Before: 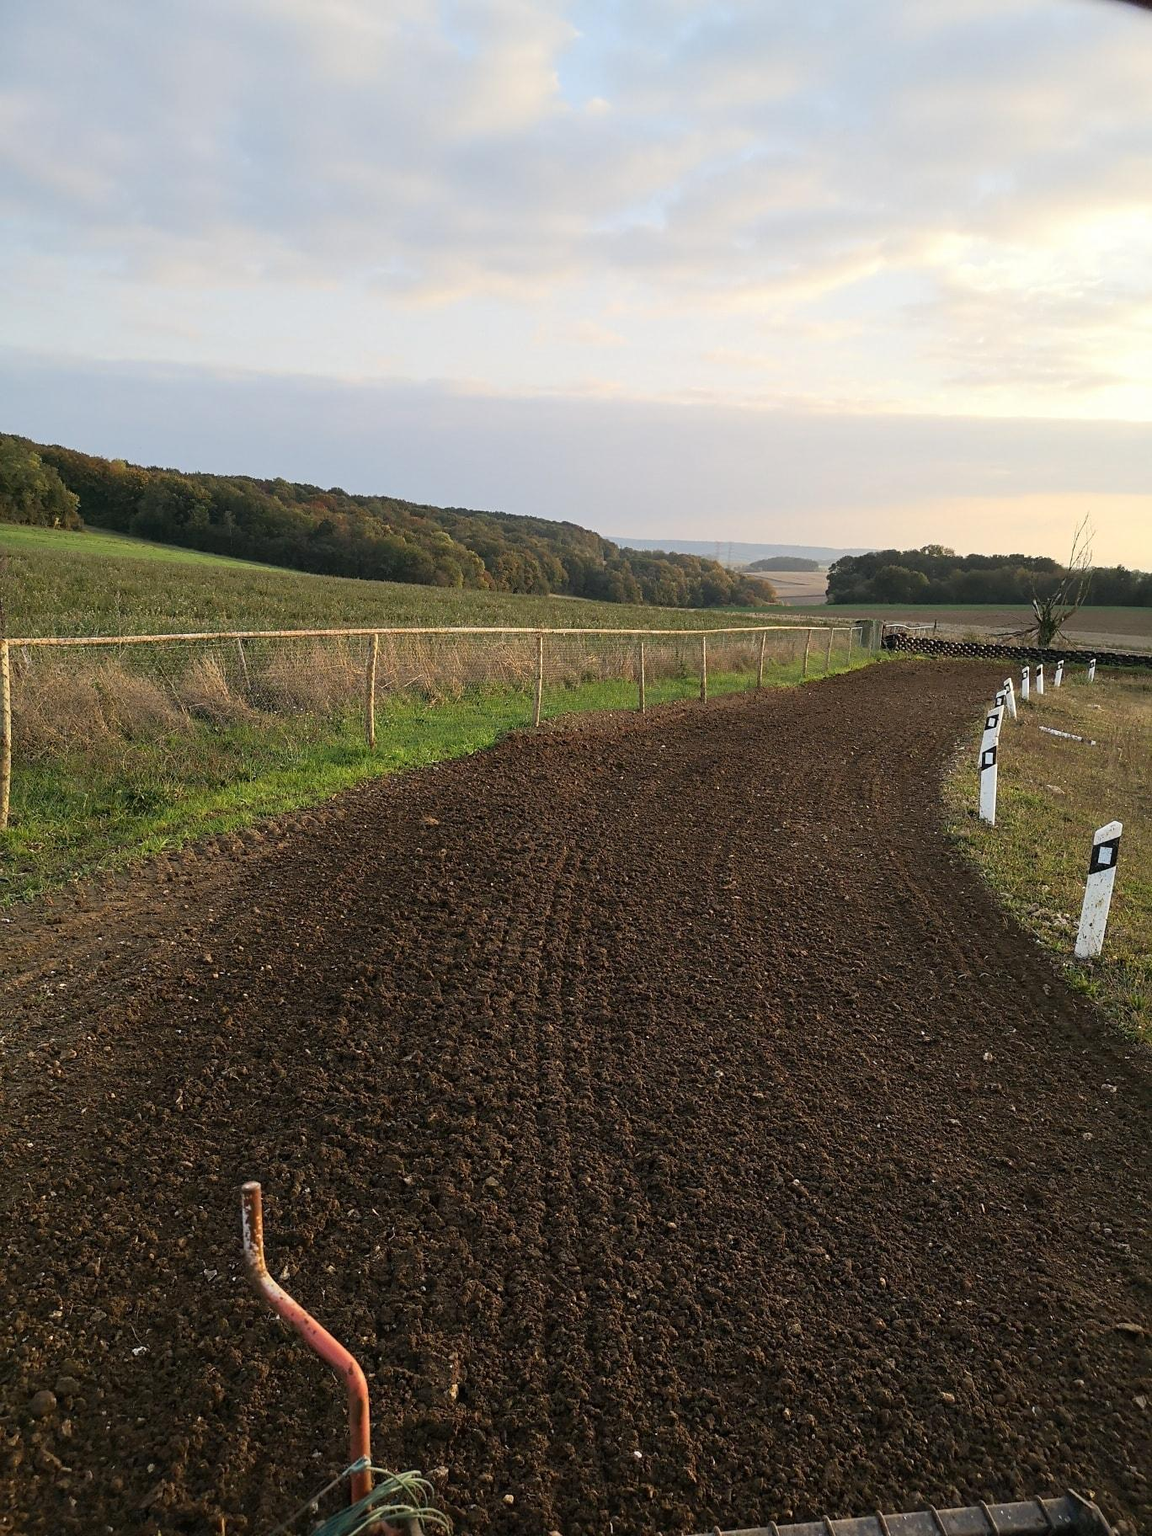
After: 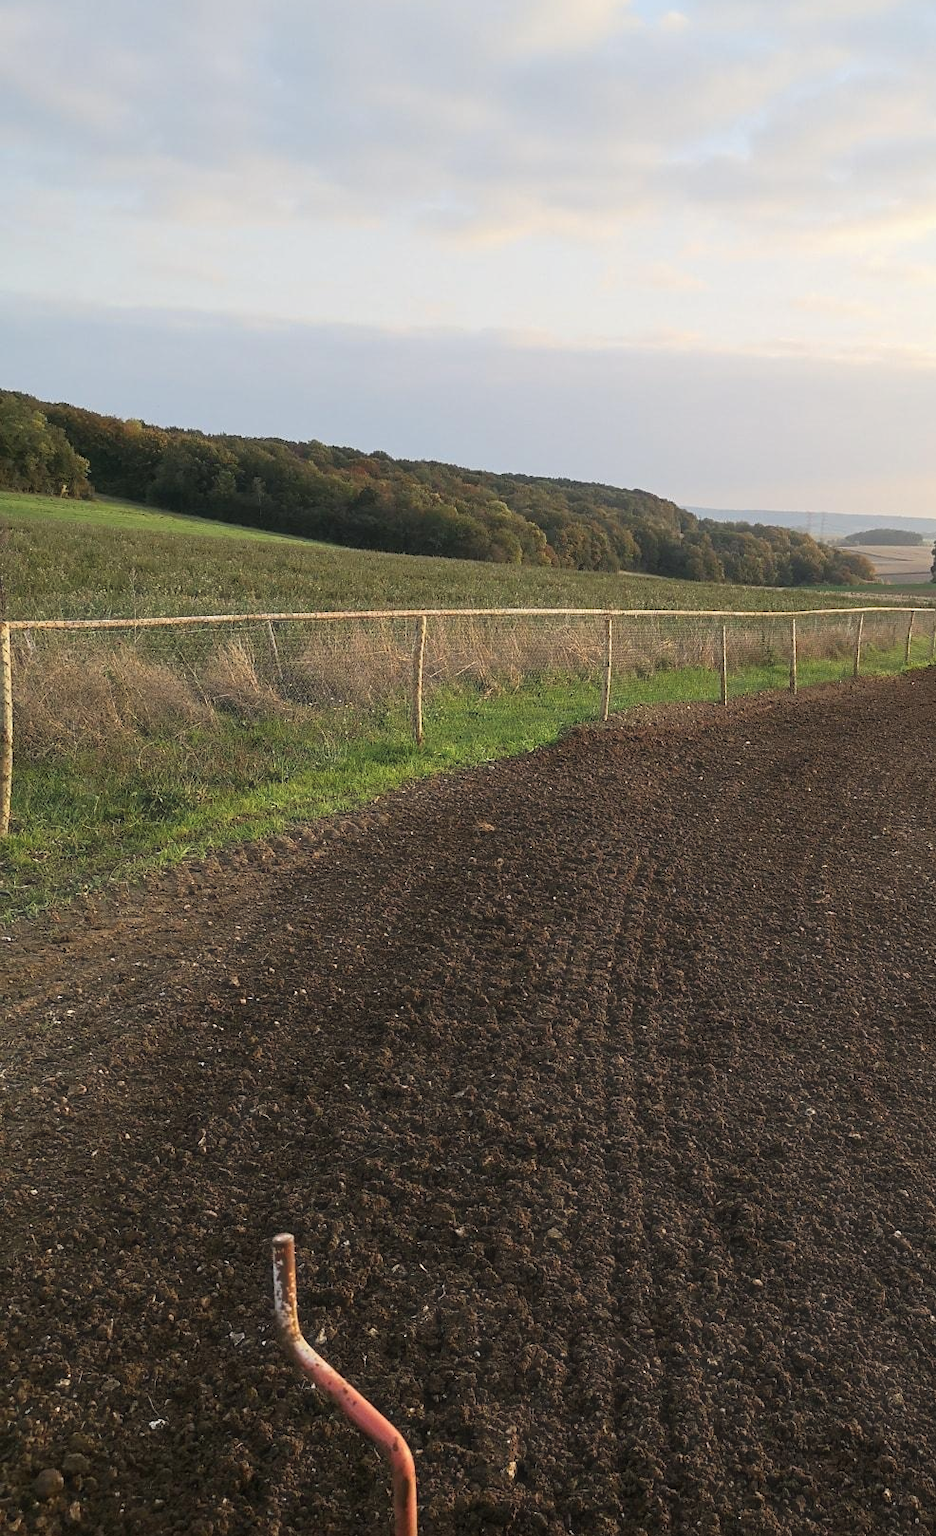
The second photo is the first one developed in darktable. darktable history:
crop: top 5.744%, right 27.902%, bottom 5.499%
haze removal: strength -0.1, compatibility mode true, adaptive false
